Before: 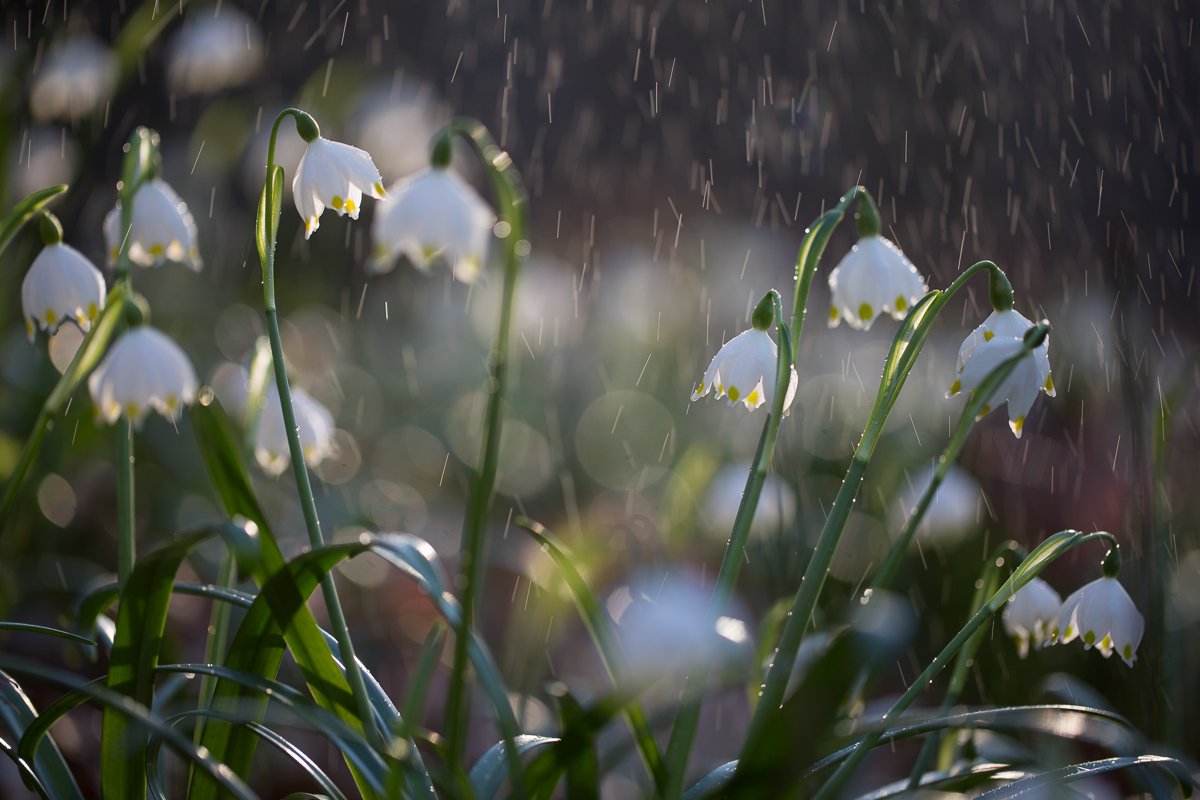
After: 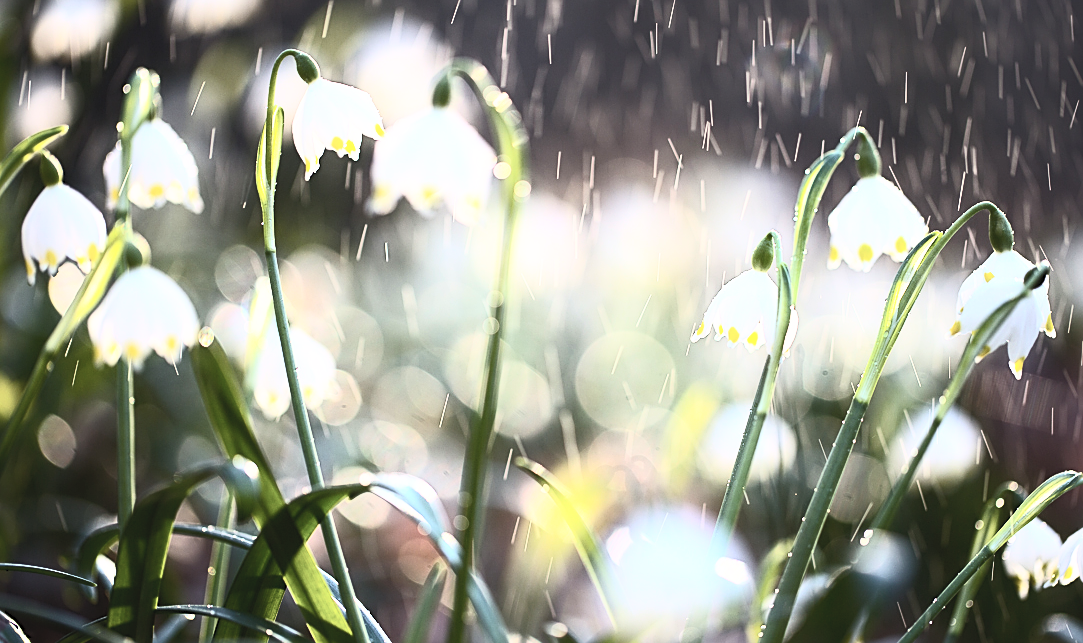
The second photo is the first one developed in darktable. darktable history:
crop: top 7.478%, right 9.745%, bottom 12.1%
tone equalizer: -8 EV -0.713 EV, -7 EV -0.723 EV, -6 EV -0.589 EV, -5 EV -0.378 EV, -3 EV 0.368 EV, -2 EV 0.6 EV, -1 EV 0.679 EV, +0 EV 0.743 EV
sharpen: on, module defaults
shadows and highlights: shadows 20.18, highlights -20.93, soften with gaussian
base curve: curves: ch0 [(0, 0) (0.579, 0.807) (1, 1)], preserve colors none
color balance rgb: linear chroma grading › global chroma 16.524%, perceptual saturation grading › global saturation 17.79%
contrast brightness saturation: contrast 0.59, brightness 0.567, saturation -0.325
